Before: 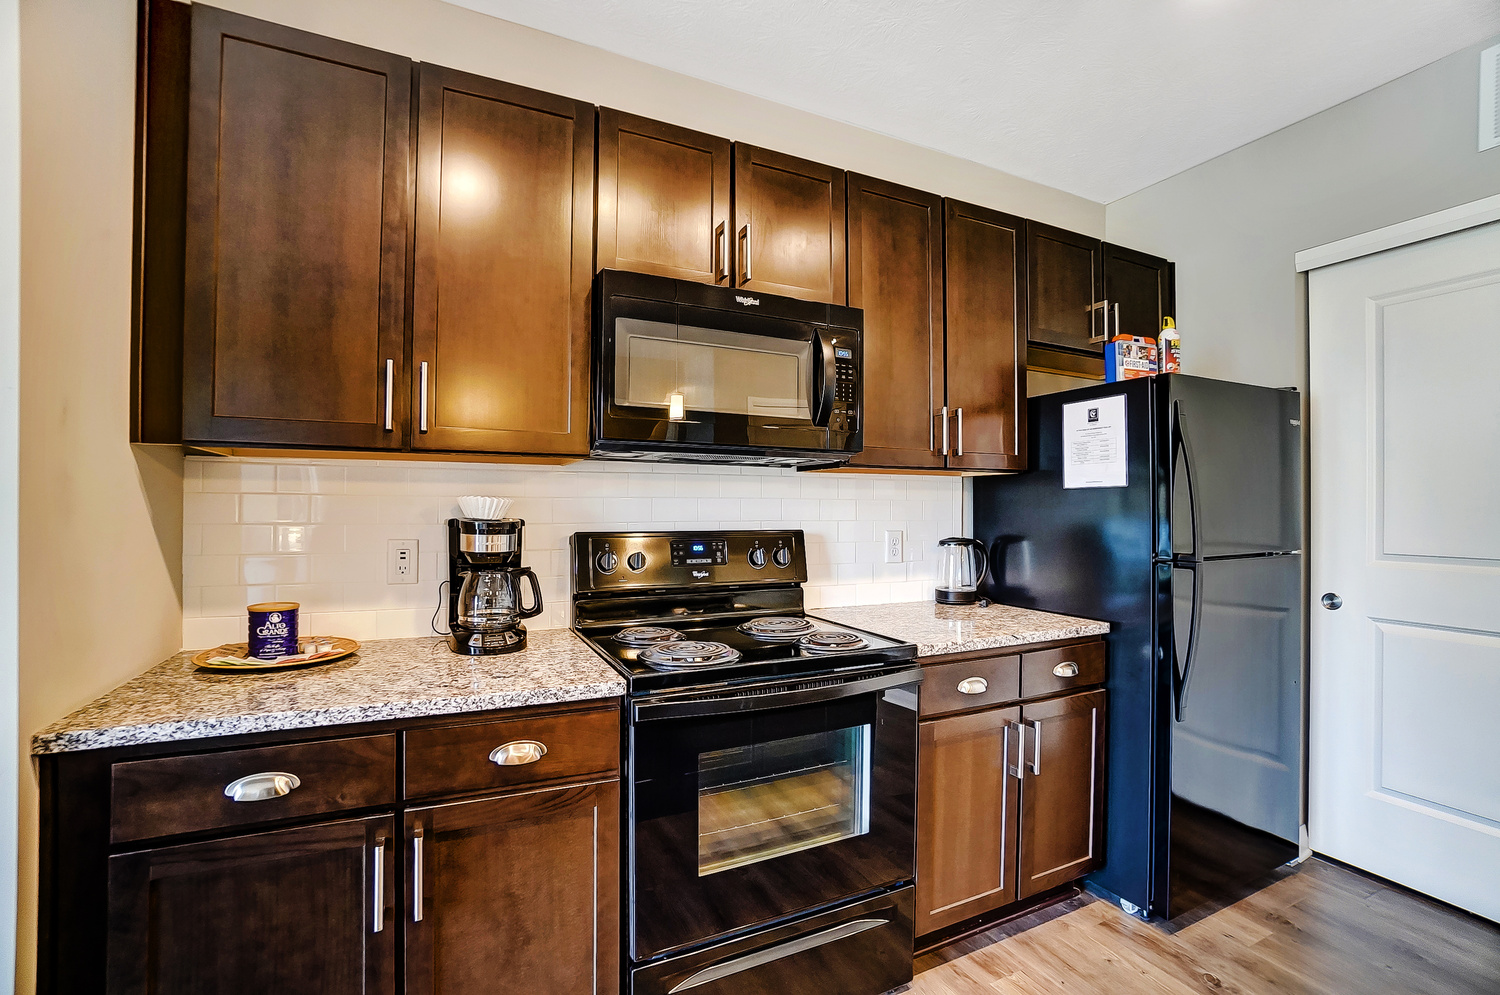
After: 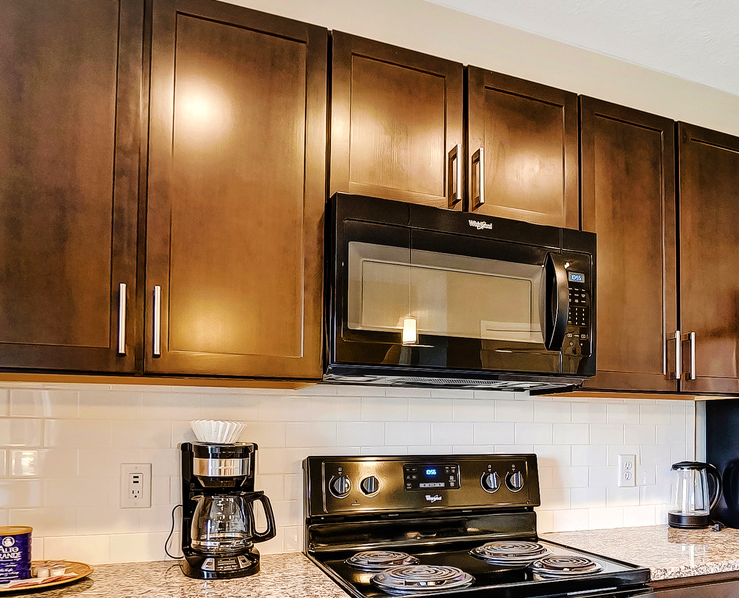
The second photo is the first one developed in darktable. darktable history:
crop: left 17.835%, top 7.675%, right 32.881%, bottom 32.213%
velvia: on, module defaults
